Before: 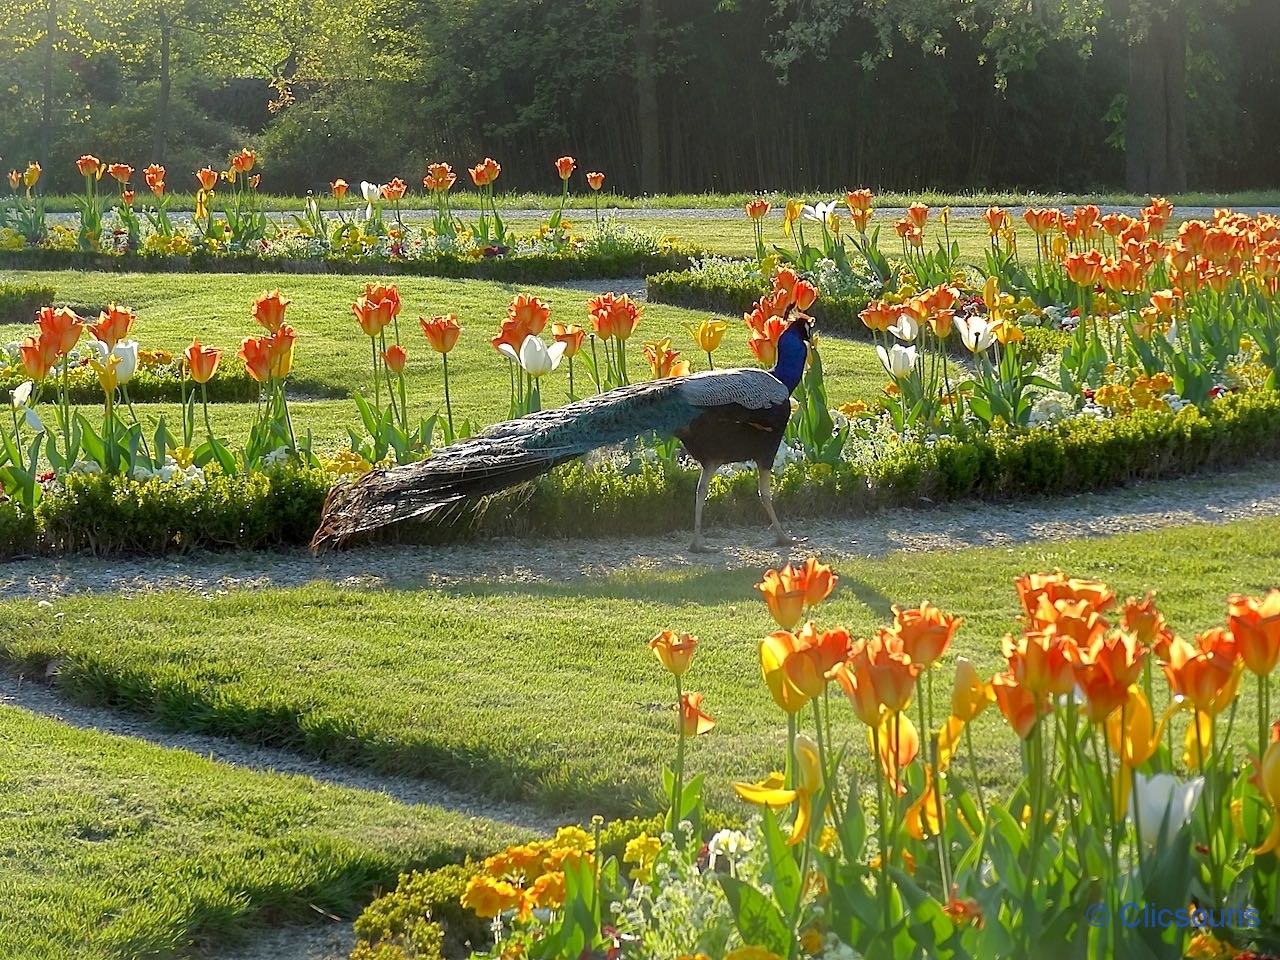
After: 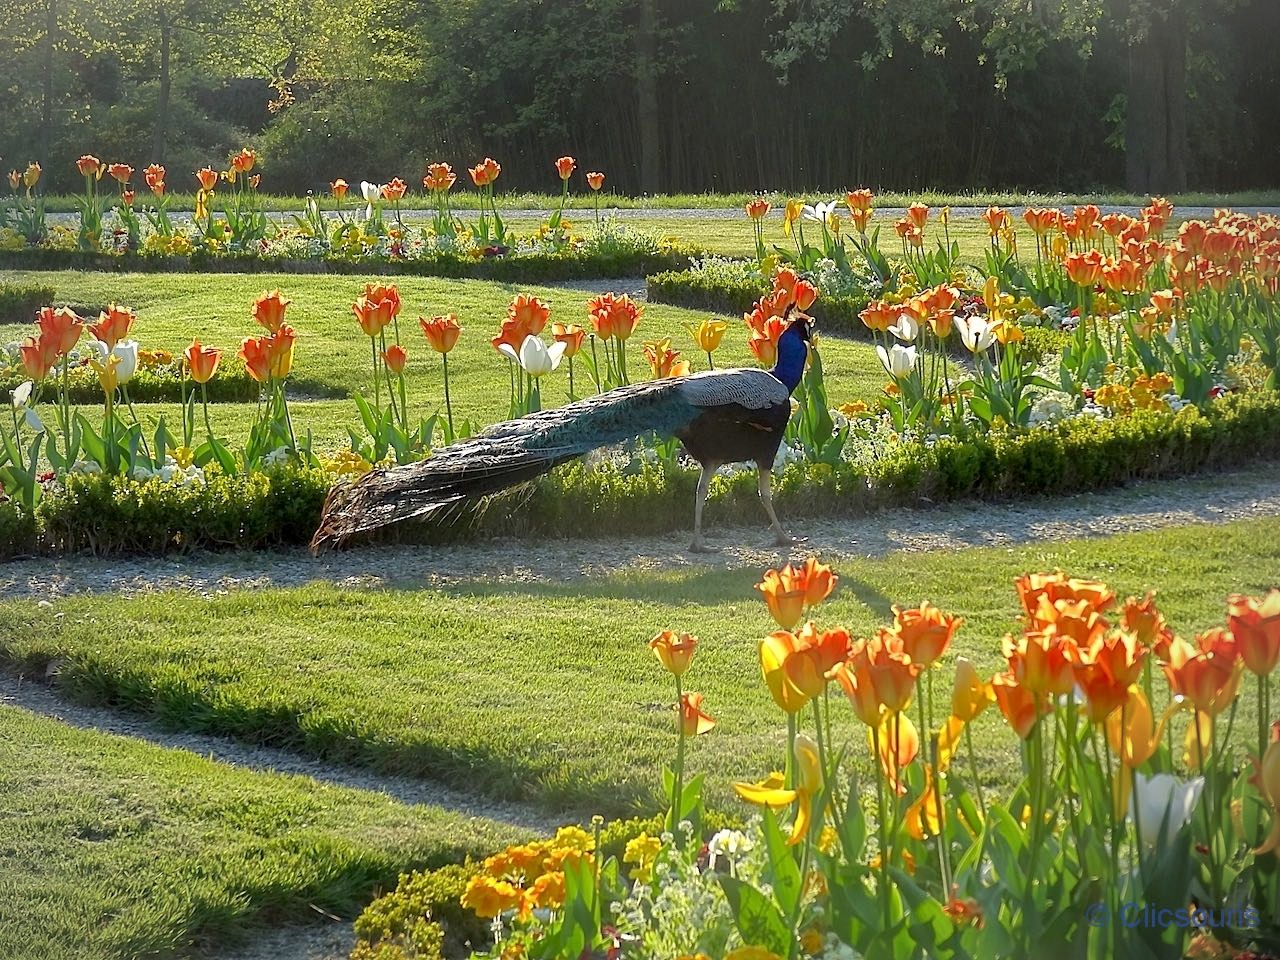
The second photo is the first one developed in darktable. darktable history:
local contrast: mode bilateral grid, contrast 10, coarseness 25, detail 110%, midtone range 0.2
vignetting: fall-off radius 60.92%
